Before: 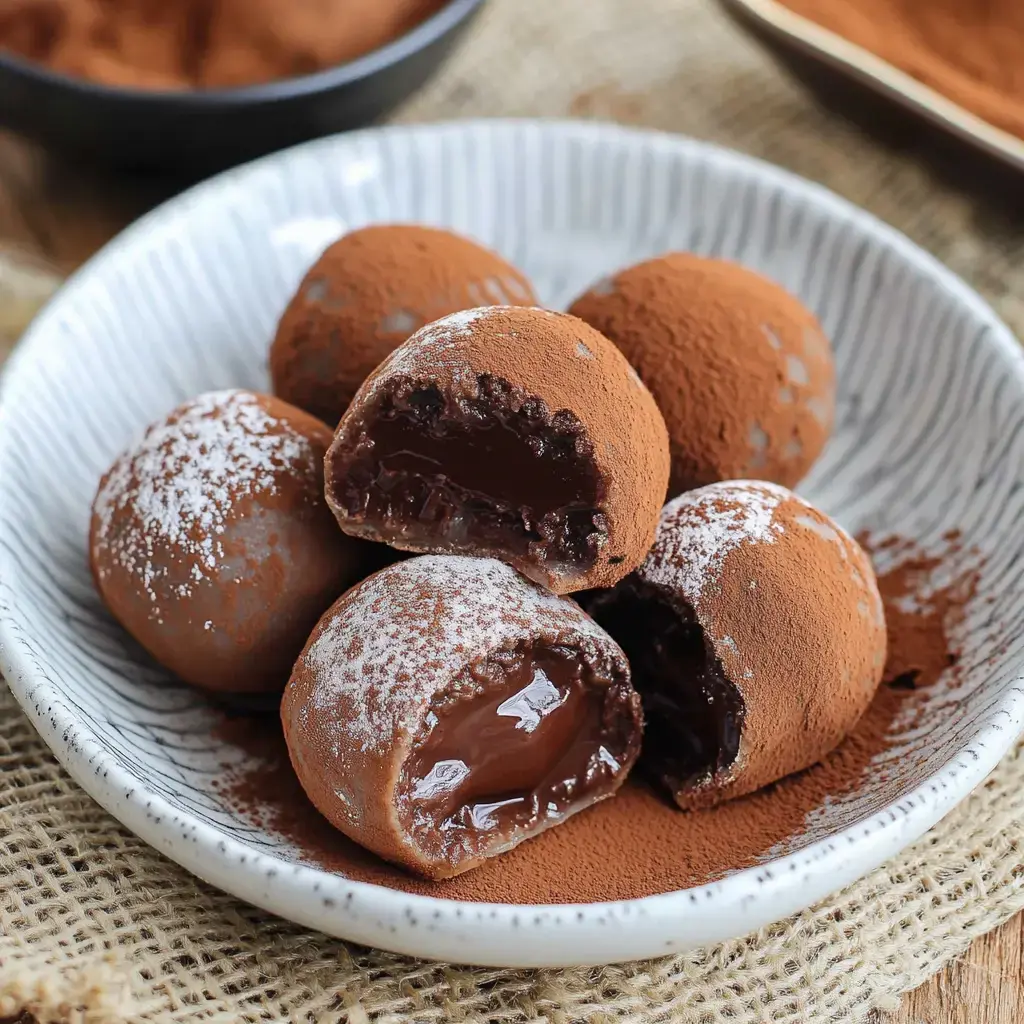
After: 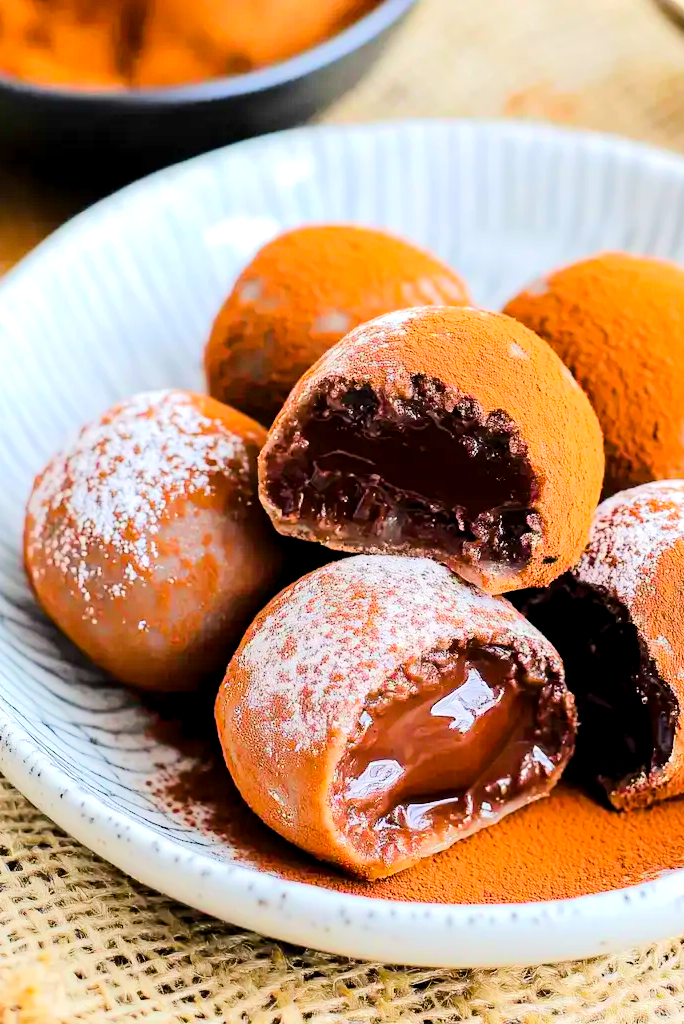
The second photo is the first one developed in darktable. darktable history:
color balance rgb: highlights gain › chroma 0.128%, highlights gain › hue 329.7°, global offset › luminance -0.502%, linear chroma grading › global chroma 25.307%, perceptual saturation grading › global saturation 19.34%, perceptual brilliance grading › mid-tones 9.981%, perceptual brilliance grading › shadows 14.968%, contrast 5.017%
crop and rotate: left 6.464%, right 26.693%
tone equalizer: -7 EV 0.163 EV, -6 EV 0.587 EV, -5 EV 1.17 EV, -4 EV 1.34 EV, -3 EV 1.16 EV, -2 EV 0.6 EV, -1 EV 0.15 EV, edges refinement/feathering 500, mask exposure compensation -1.57 EV, preserve details no
